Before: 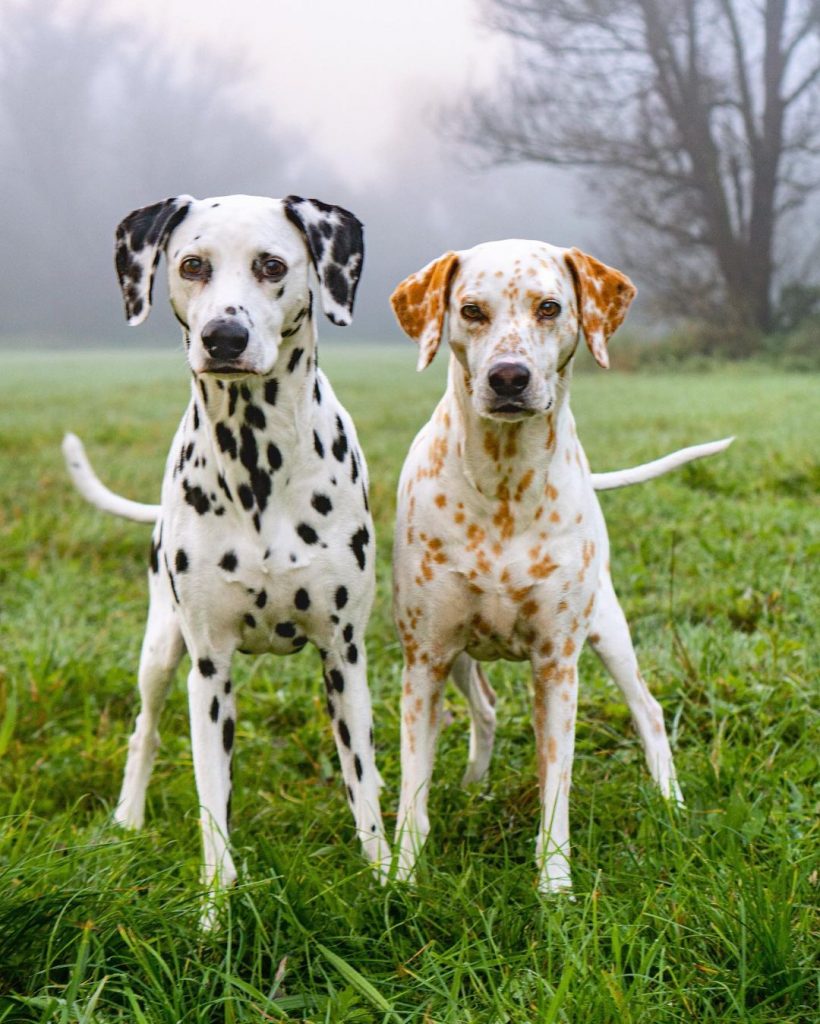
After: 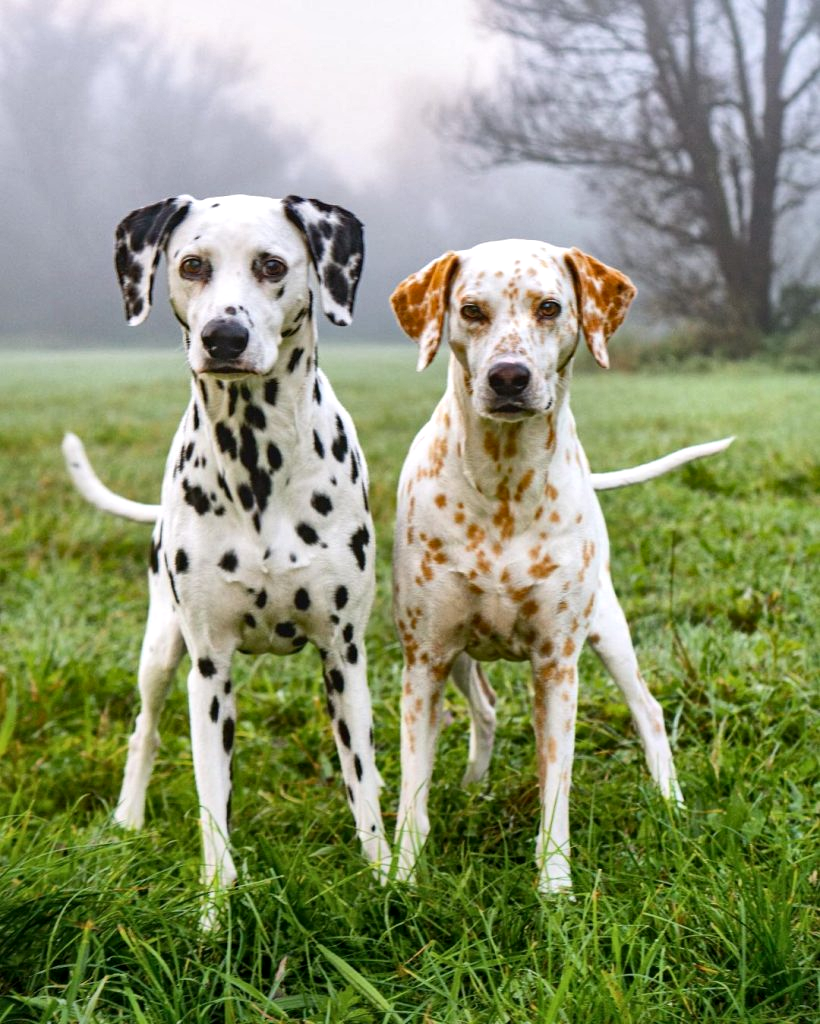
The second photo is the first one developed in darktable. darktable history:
local contrast: mode bilateral grid, contrast 20, coarseness 50, detail 149%, midtone range 0.2
